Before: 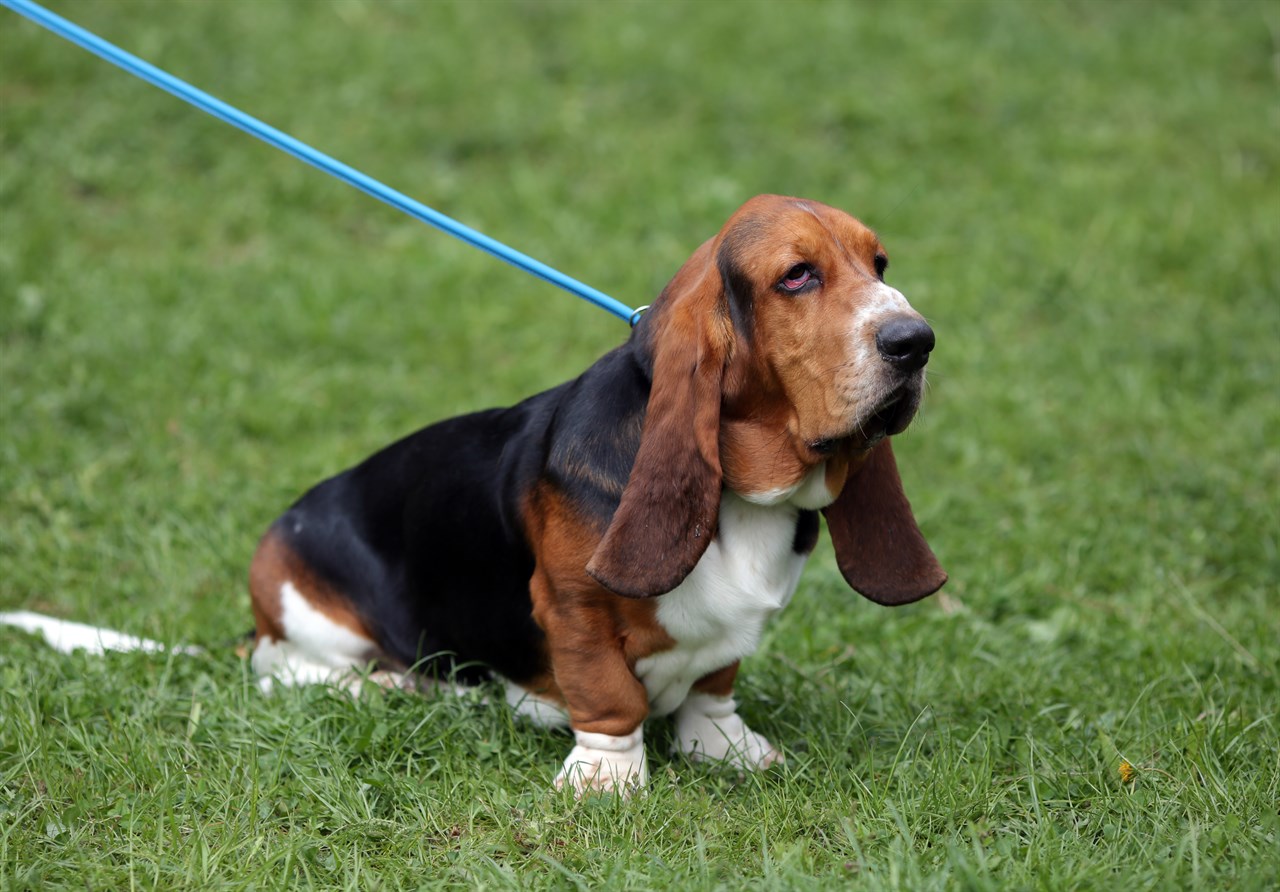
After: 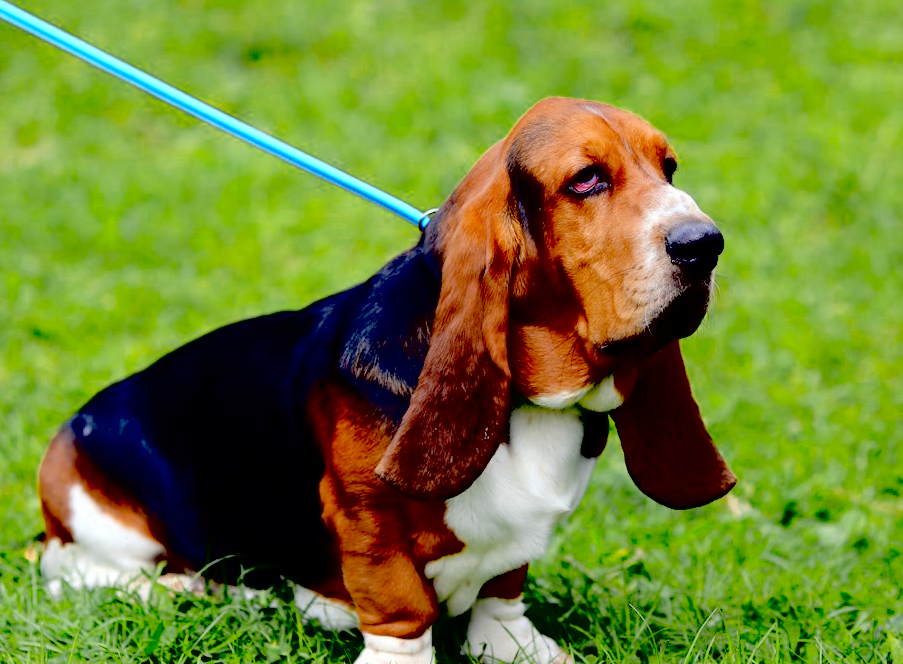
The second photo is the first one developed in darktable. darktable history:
exposure: black level correction 0.054, exposure -0.034 EV, compensate highlight preservation false
crop and rotate: left 16.549%, top 10.92%, right 12.895%, bottom 14.572%
color zones: curves: ch0 [(0, 0.485) (0.178, 0.476) (0.261, 0.623) (0.411, 0.403) (0.708, 0.603) (0.934, 0.412)]; ch1 [(0.003, 0.485) (0.149, 0.496) (0.229, 0.584) (0.326, 0.551) (0.484, 0.262) (0.757, 0.643)]
contrast brightness saturation: contrast 0.096, brightness 0.318, saturation 0.149
